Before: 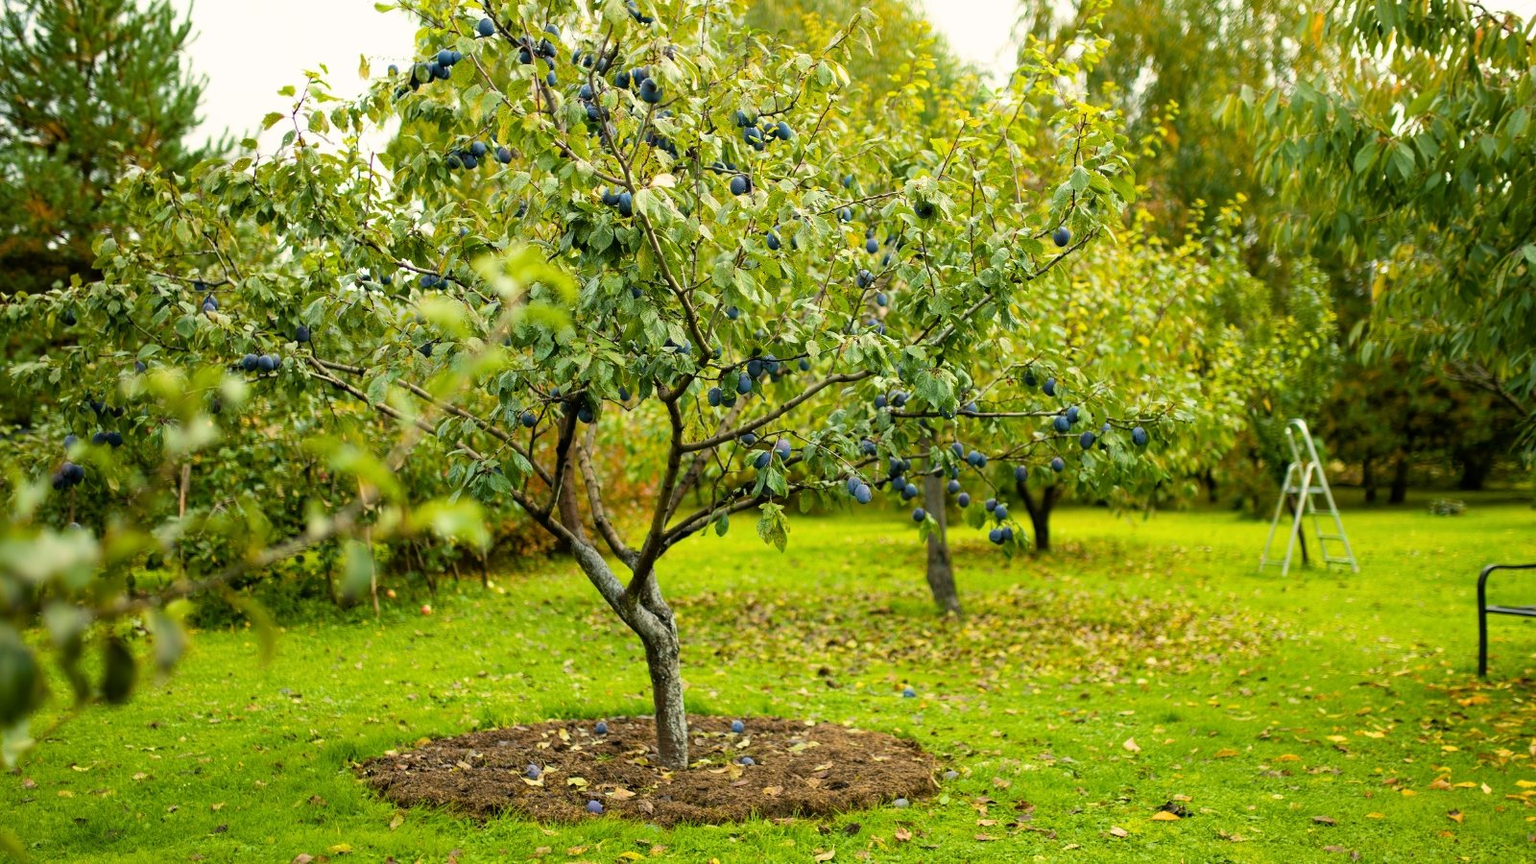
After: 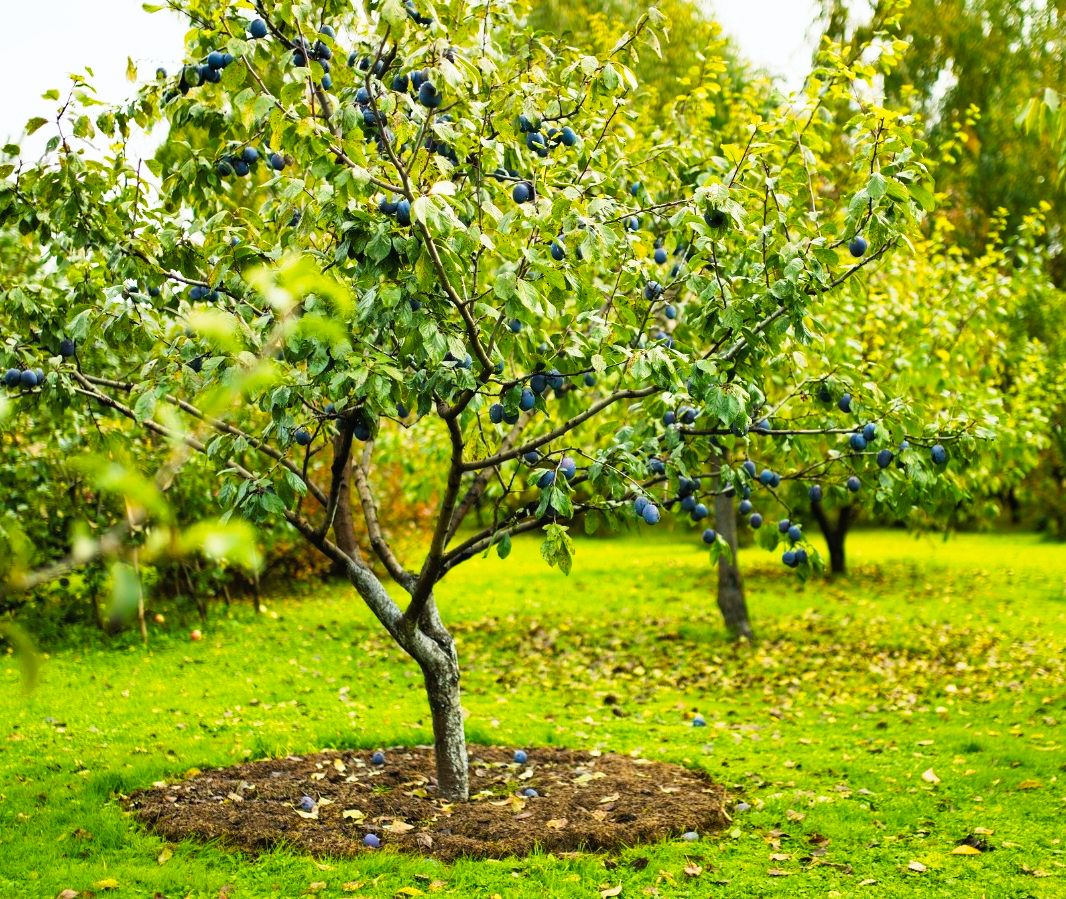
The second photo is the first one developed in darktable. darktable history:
crop and rotate: left 15.546%, right 17.787%
white balance: red 0.967, blue 1.049
tone curve: curves: ch0 [(0, 0) (0.003, 0.011) (0.011, 0.019) (0.025, 0.03) (0.044, 0.045) (0.069, 0.061) (0.1, 0.085) (0.136, 0.119) (0.177, 0.159) (0.224, 0.205) (0.277, 0.261) (0.335, 0.329) (0.399, 0.407) (0.468, 0.508) (0.543, 0.606) (0.623, 0.71) (0.709, 0.815) (0.801, 0.903) (0.898, 0.957) (1, 1)], preserve colors none
shadows and highlights: highlights color adjustment 0%, low approximation 0.01, soften with gaussian
